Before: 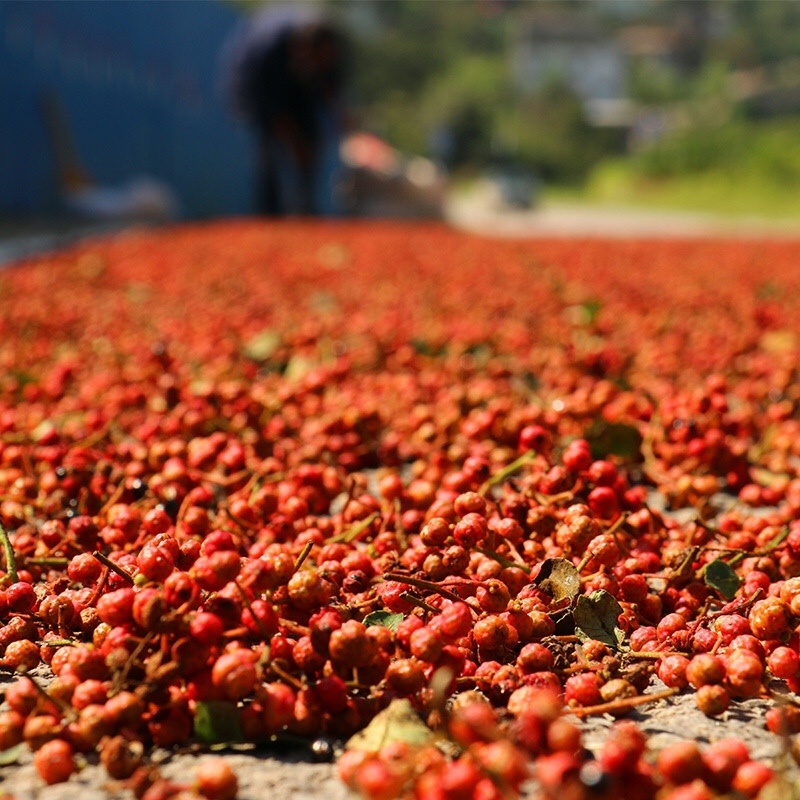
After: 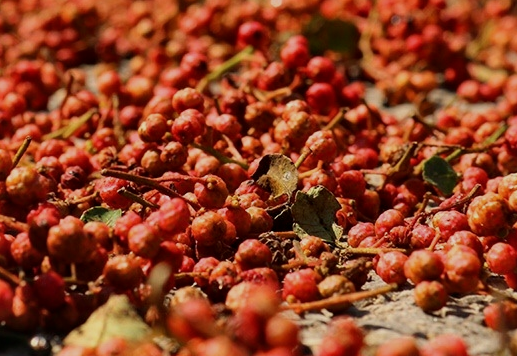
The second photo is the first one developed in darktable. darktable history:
crop and rotate: left 35.26%, top 50.527%, bottom 4.854%
shadows and highlights: shadows 29.56, highlights -30.49, low approximation 0.01, soften with gaussian
exposure: exposure -0.486 EV, compensate exposure bias true, compensate highlight preservation false
local contrast: mode bilateral grid, contrast 19, coarseness 51, detail 119%, midtone range 0.2
